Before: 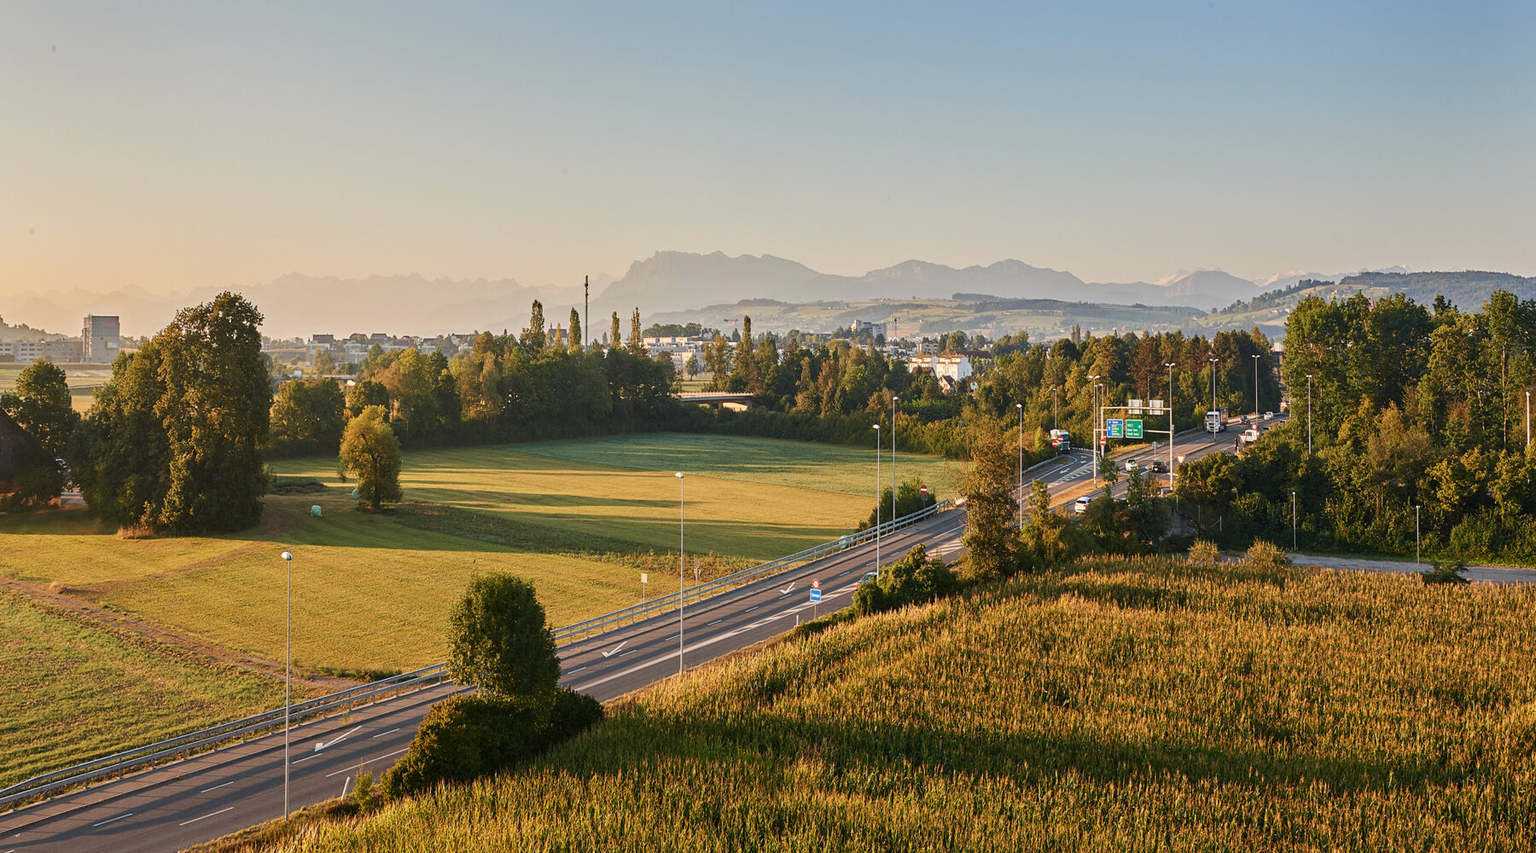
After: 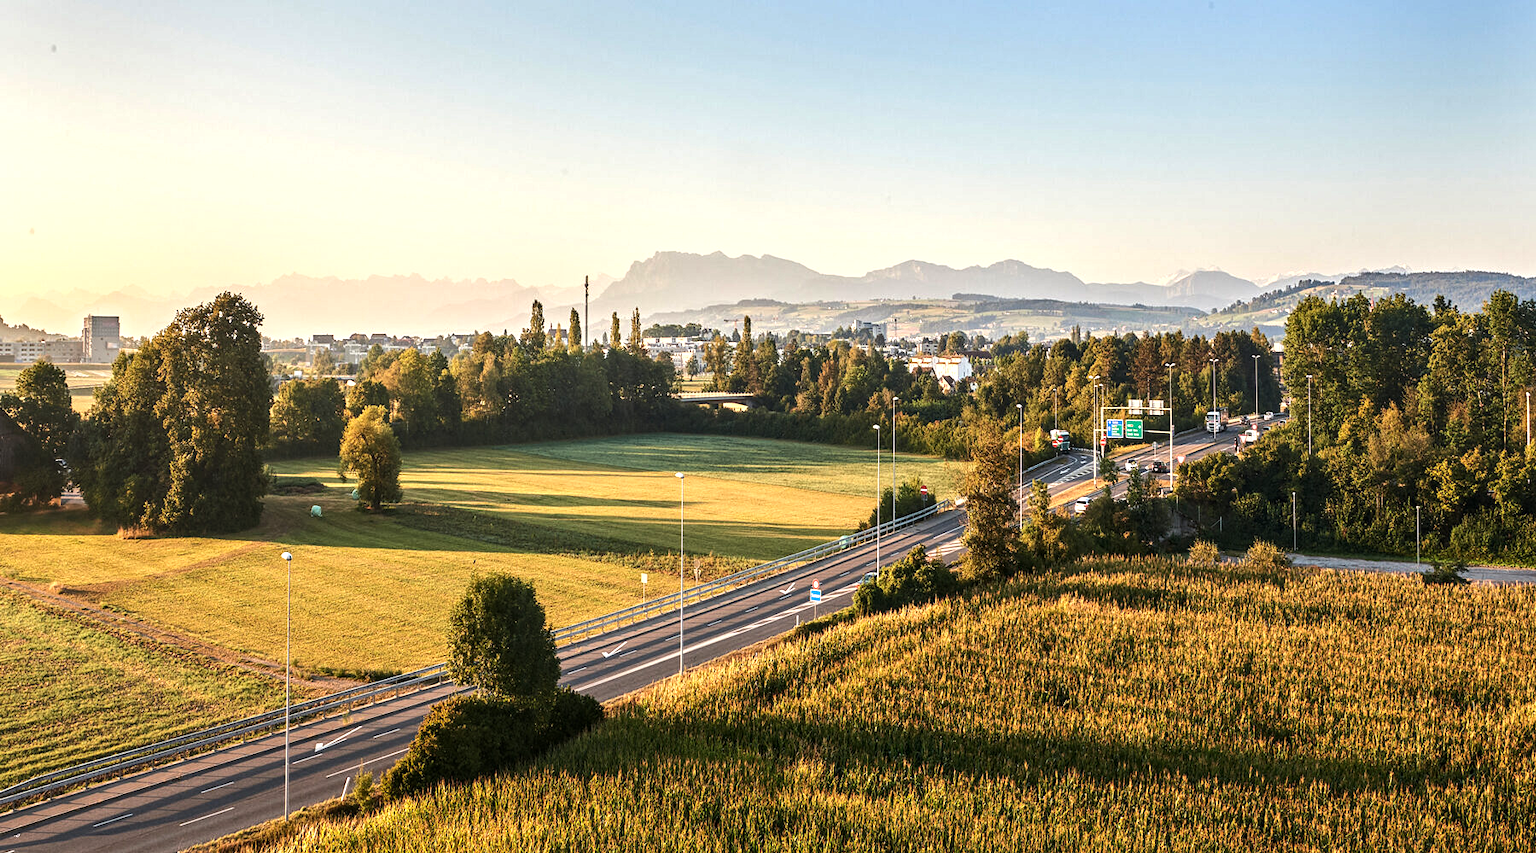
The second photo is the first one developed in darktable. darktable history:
tone equalizer: -8 EV -0.75 EV, -7 EV -0.7 EV, -6 EV -0.6 EV, -5 EV -0.4 EV, -3 EV 0.4 EV, -2 EV 0.6 EV, -1 EV 0.7 EV, +0 EV 0.75 EV, edges refinement/feathering 500, mask exposure compensation -1.57 EV, preserve details no
shadows and highlights: shadows 25, highlights -25
local contrast: on, module defaults
exposure: black level correction 0, exposure 0.2 EV, compensate exposure bias true, compensate highlight preservation false
